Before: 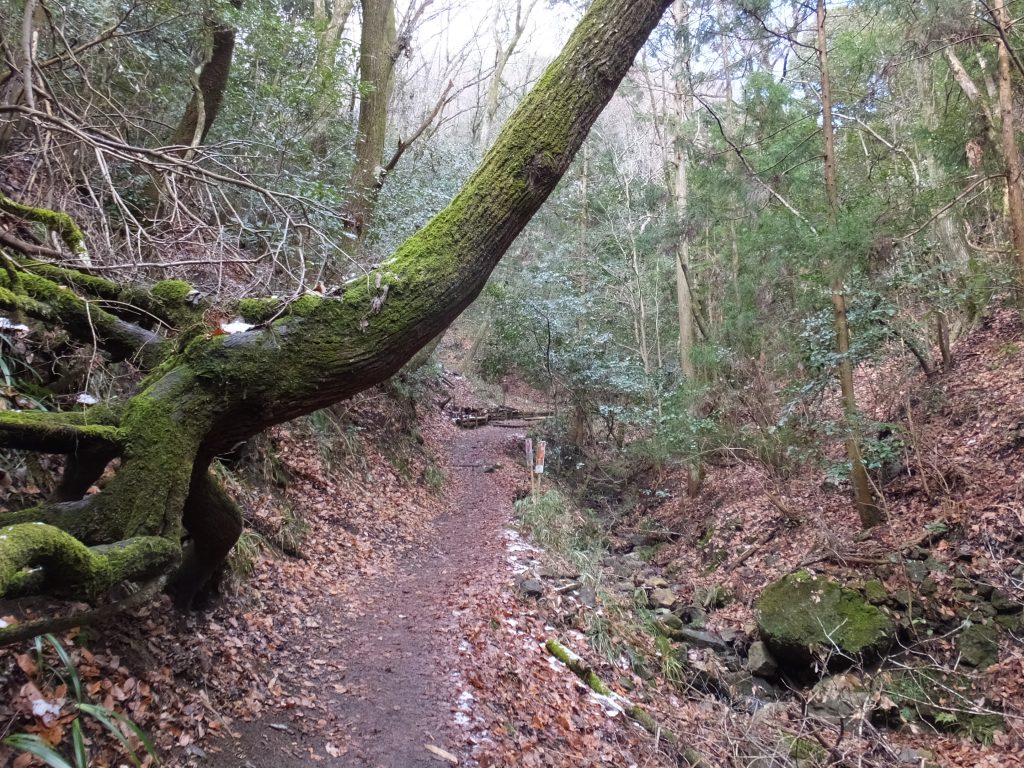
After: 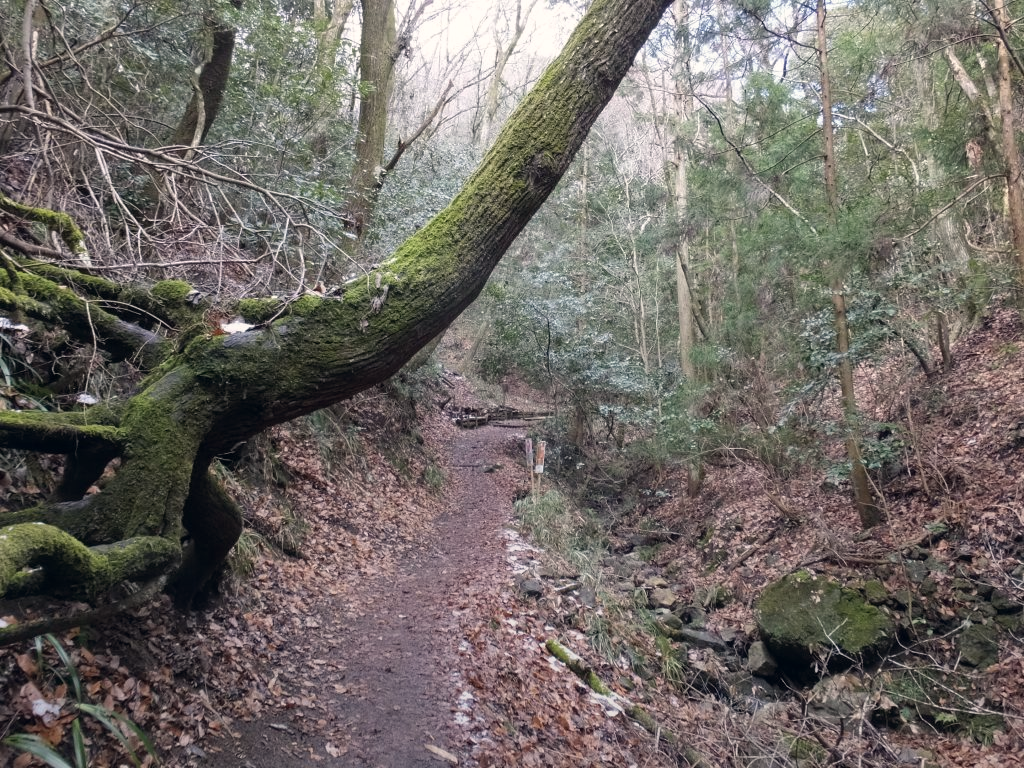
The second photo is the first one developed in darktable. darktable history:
color correction: highlights a* 2.75, highlights b* 5, shadows a* -2.04, shadows b* -4.84, saturation 0.8
graduated density: rotation -180°, offset 27.42
